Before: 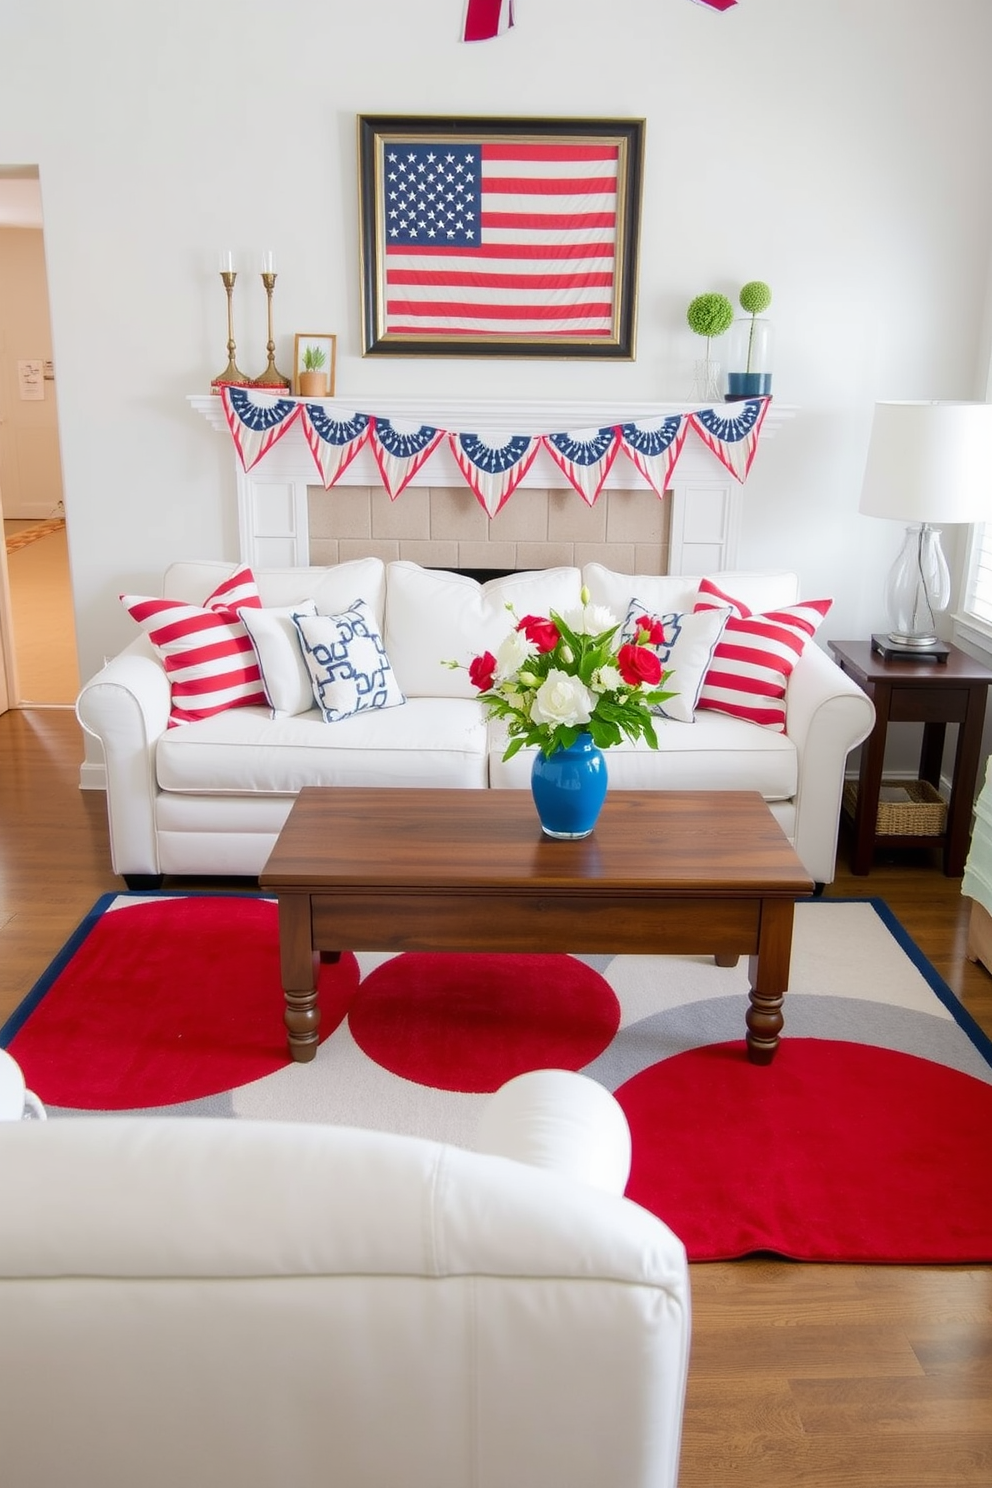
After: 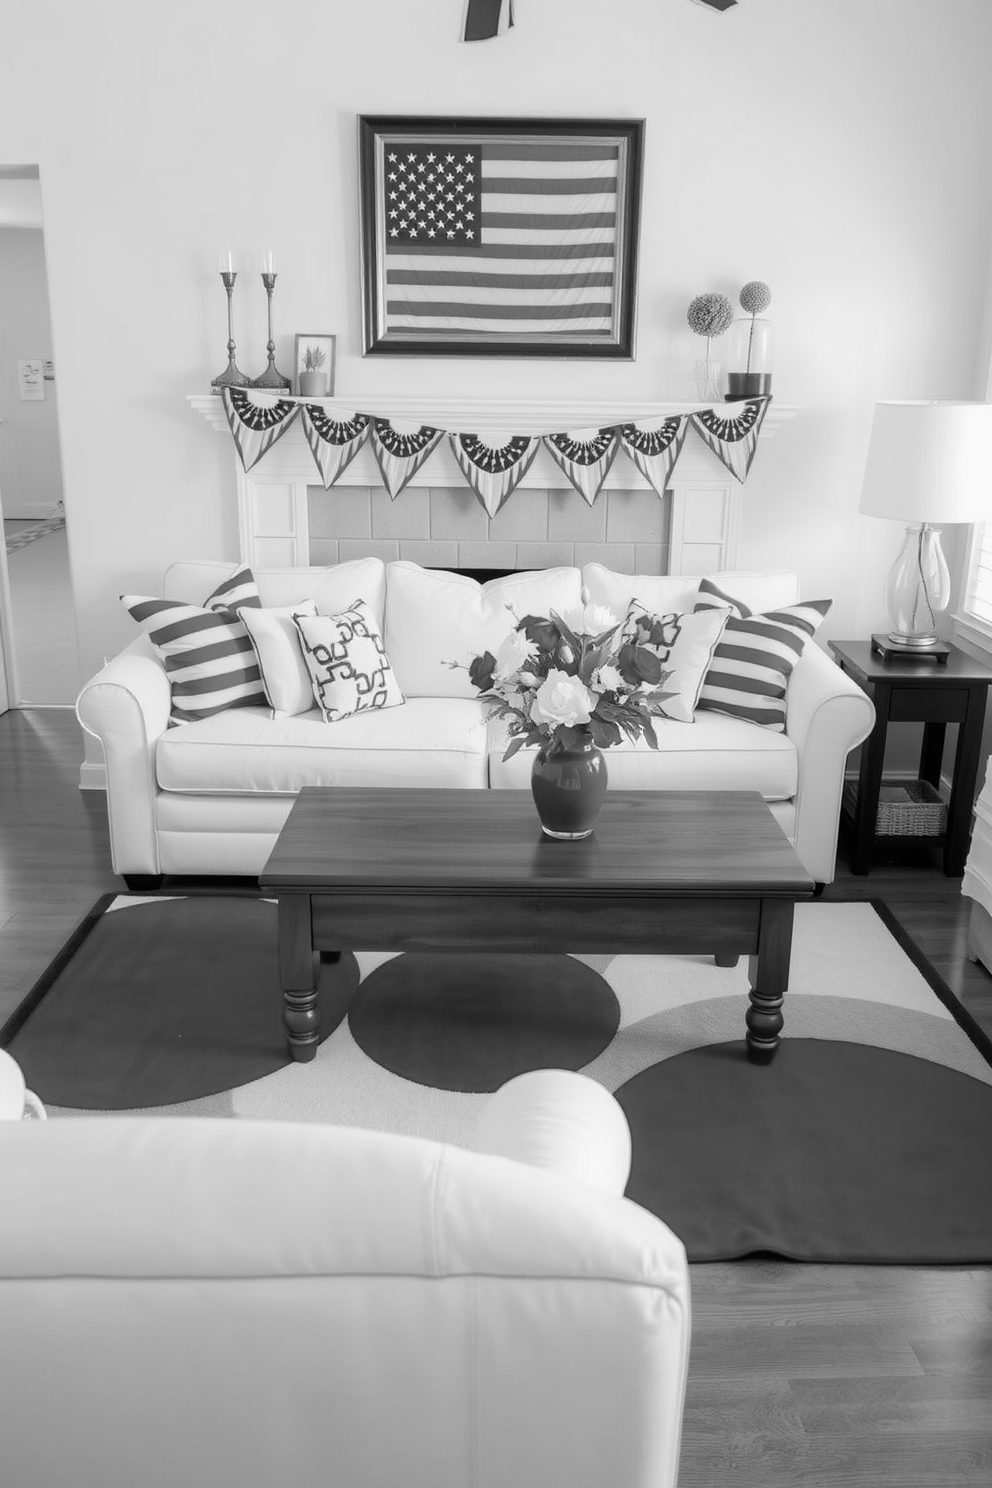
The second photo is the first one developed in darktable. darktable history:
monochrome: a -6.99, b 35.61, size 1.4
color balance rgb: linear chroma grading › global chroma 42%, perceptual saturation grading › global saturation 42%, global vibrance 33%
tone equalizer: on, module defaults
